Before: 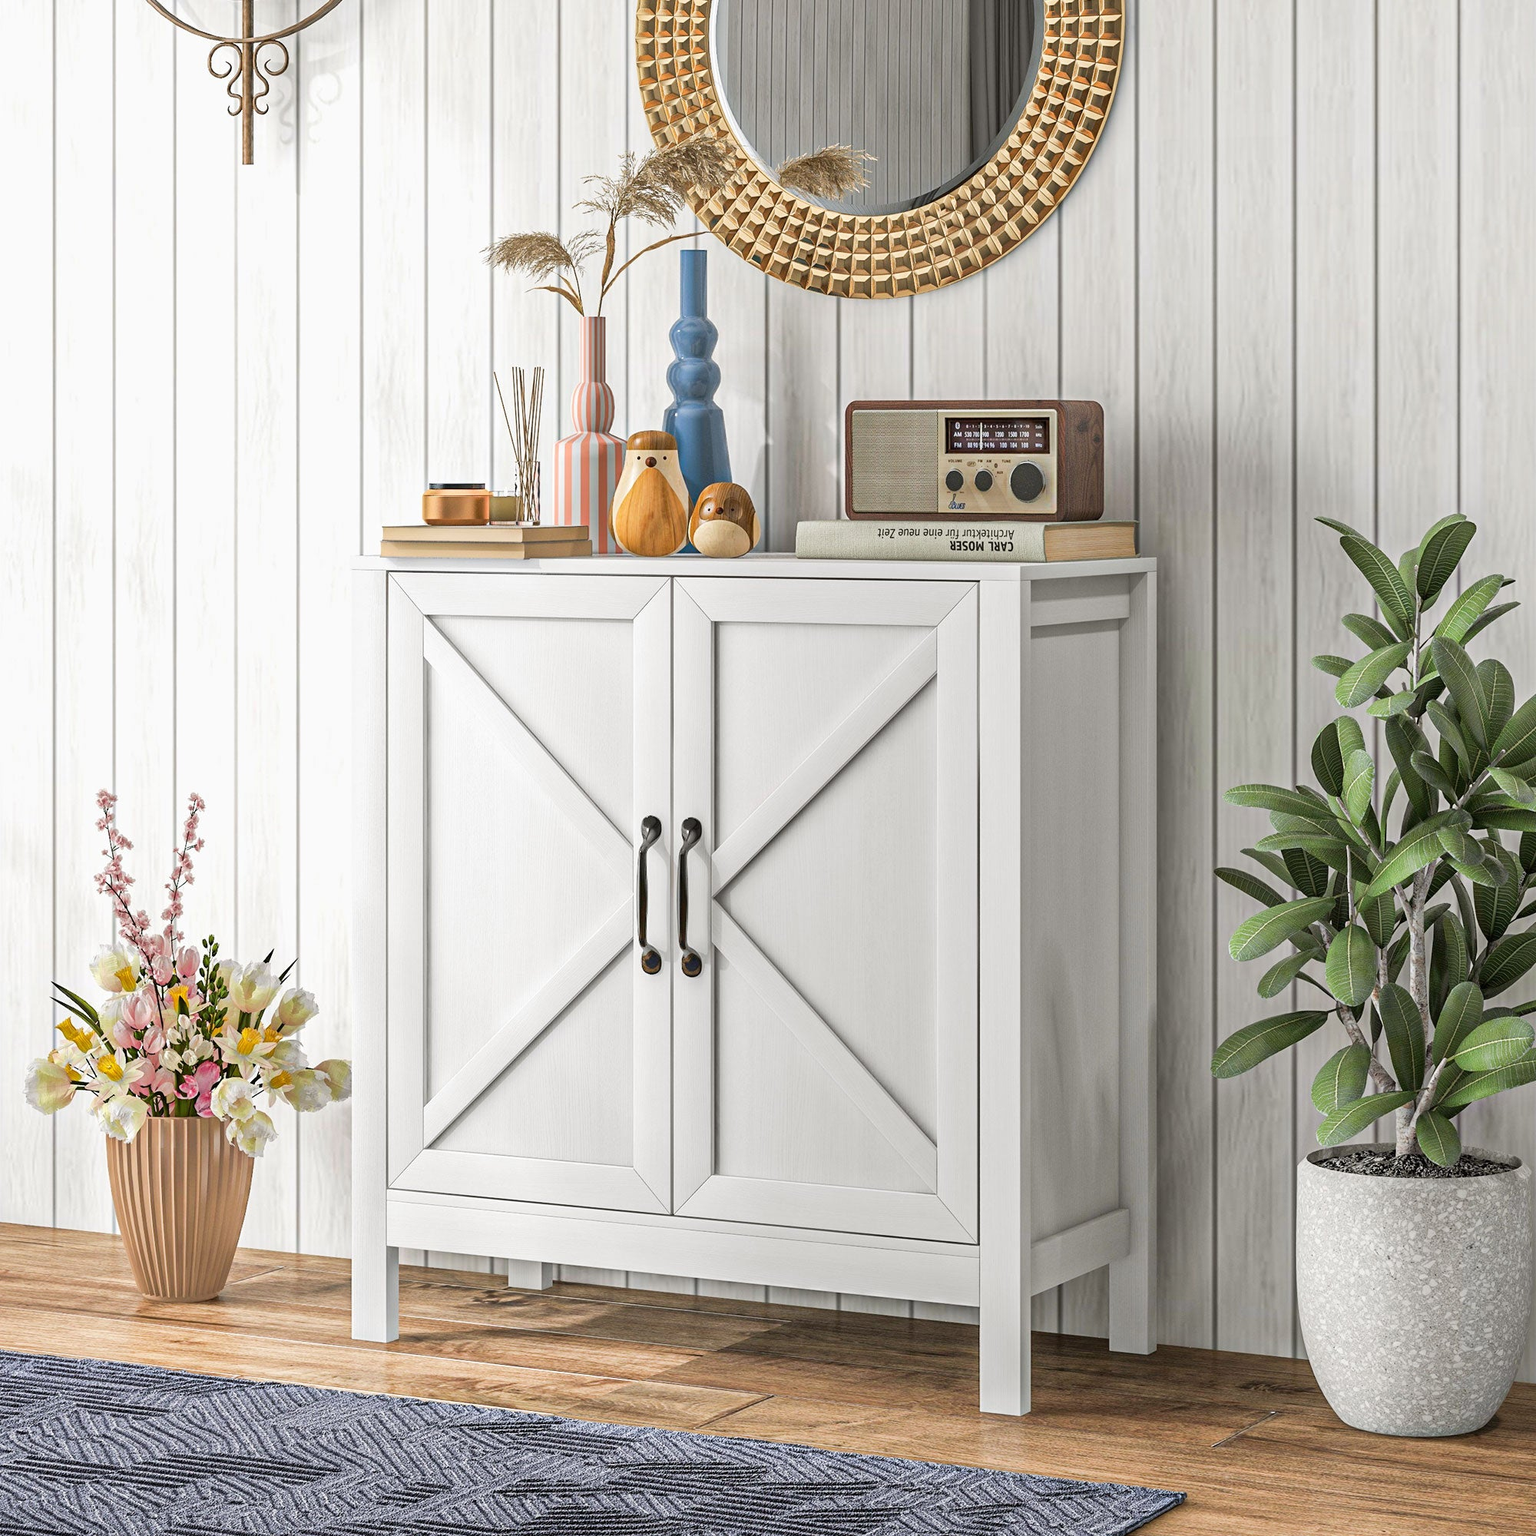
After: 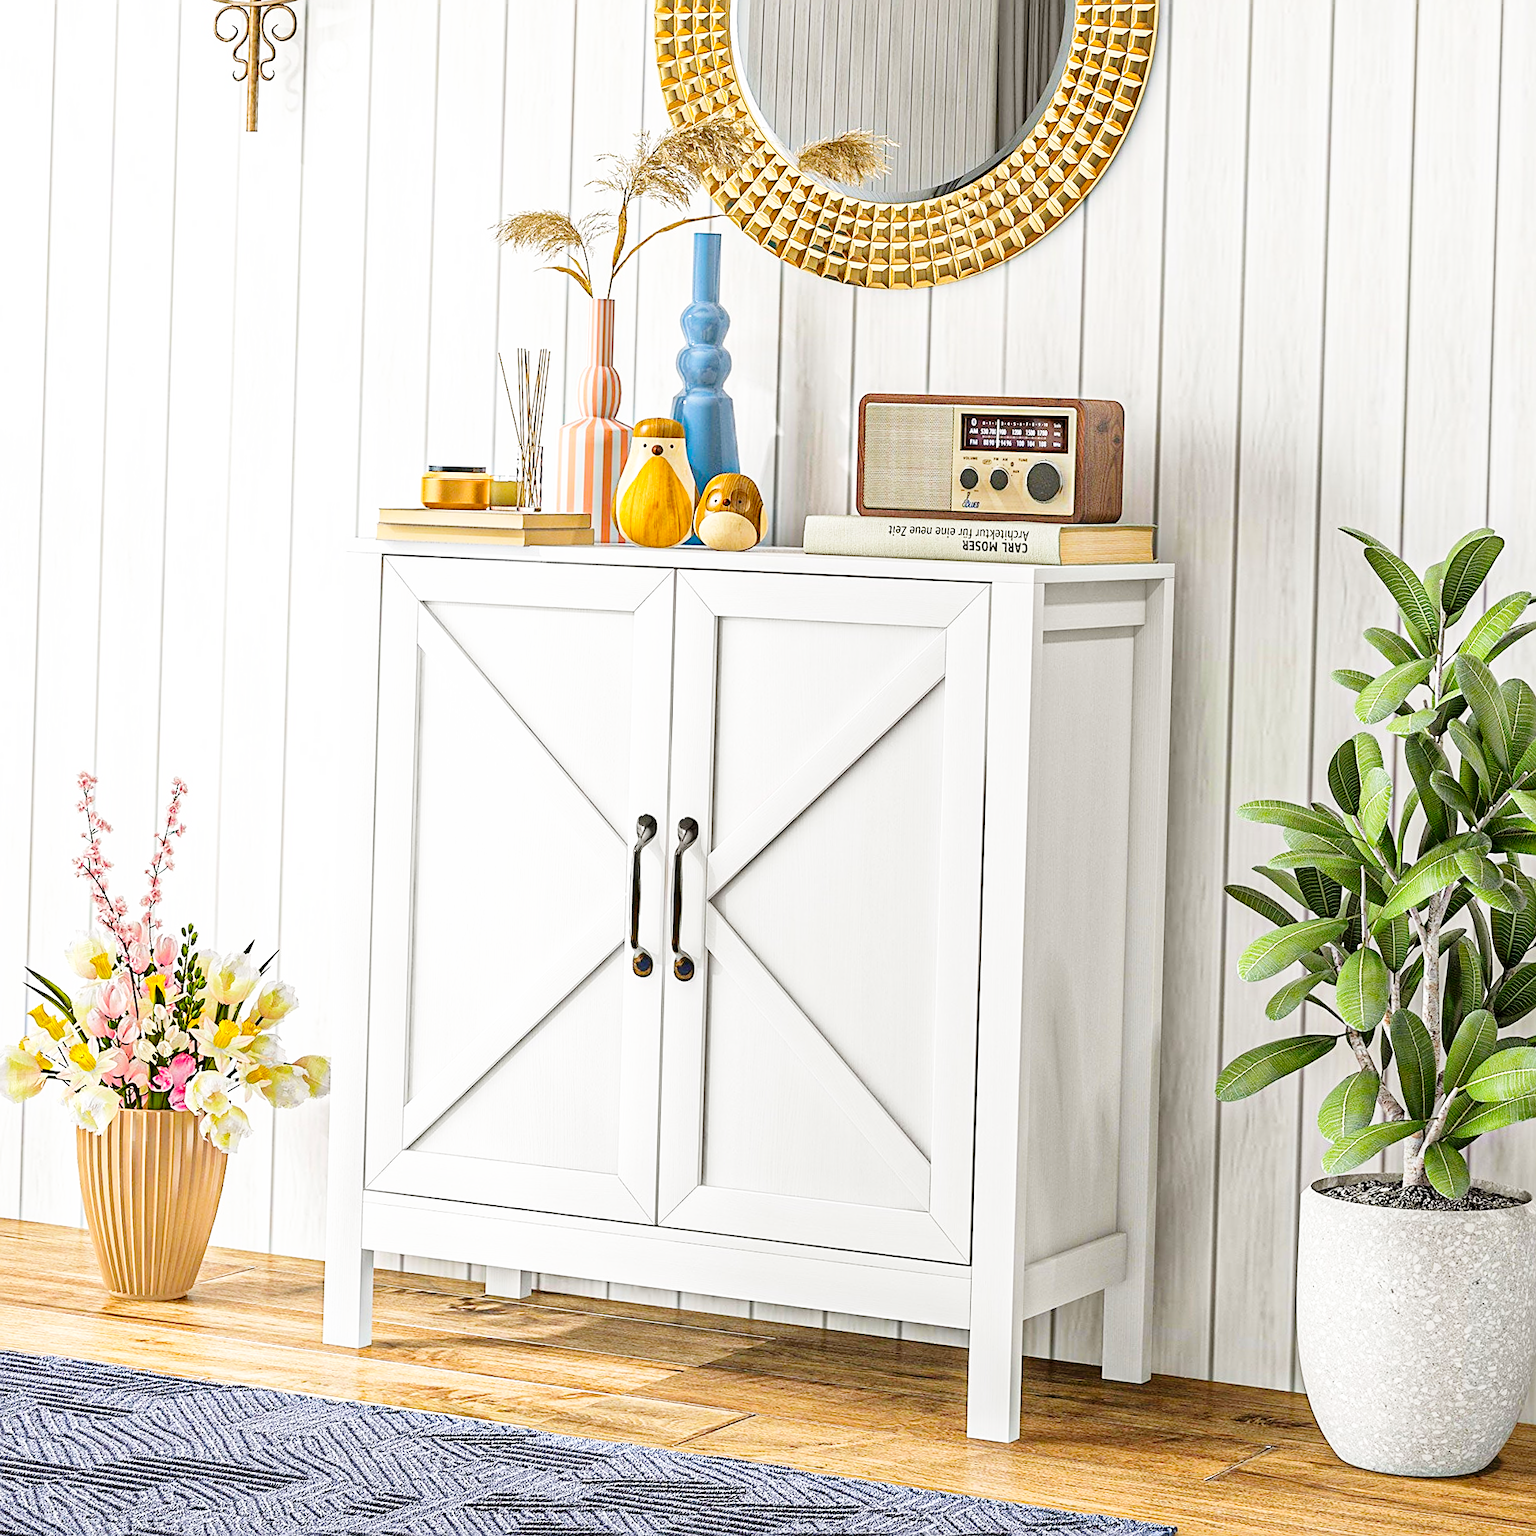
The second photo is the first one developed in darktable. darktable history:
base curve: curves: ch0 [(0, 0) (0.008, 0.007) (0.022, 0.029) (0.048, 0.089) (0.092, 0.197) (0.191, 0.399) (0.275, 0.534) (0.357, 0.65) (0.477, 0.78) (0.542, 0.833) (0.799, 0.973) (1, 1)], preserve colors none
crop and rotate: angle -1.69°
color balance rgb: perceptual saturation grading › global saturation 30%, global vibrance 20%
sharpen: on, module defaults
